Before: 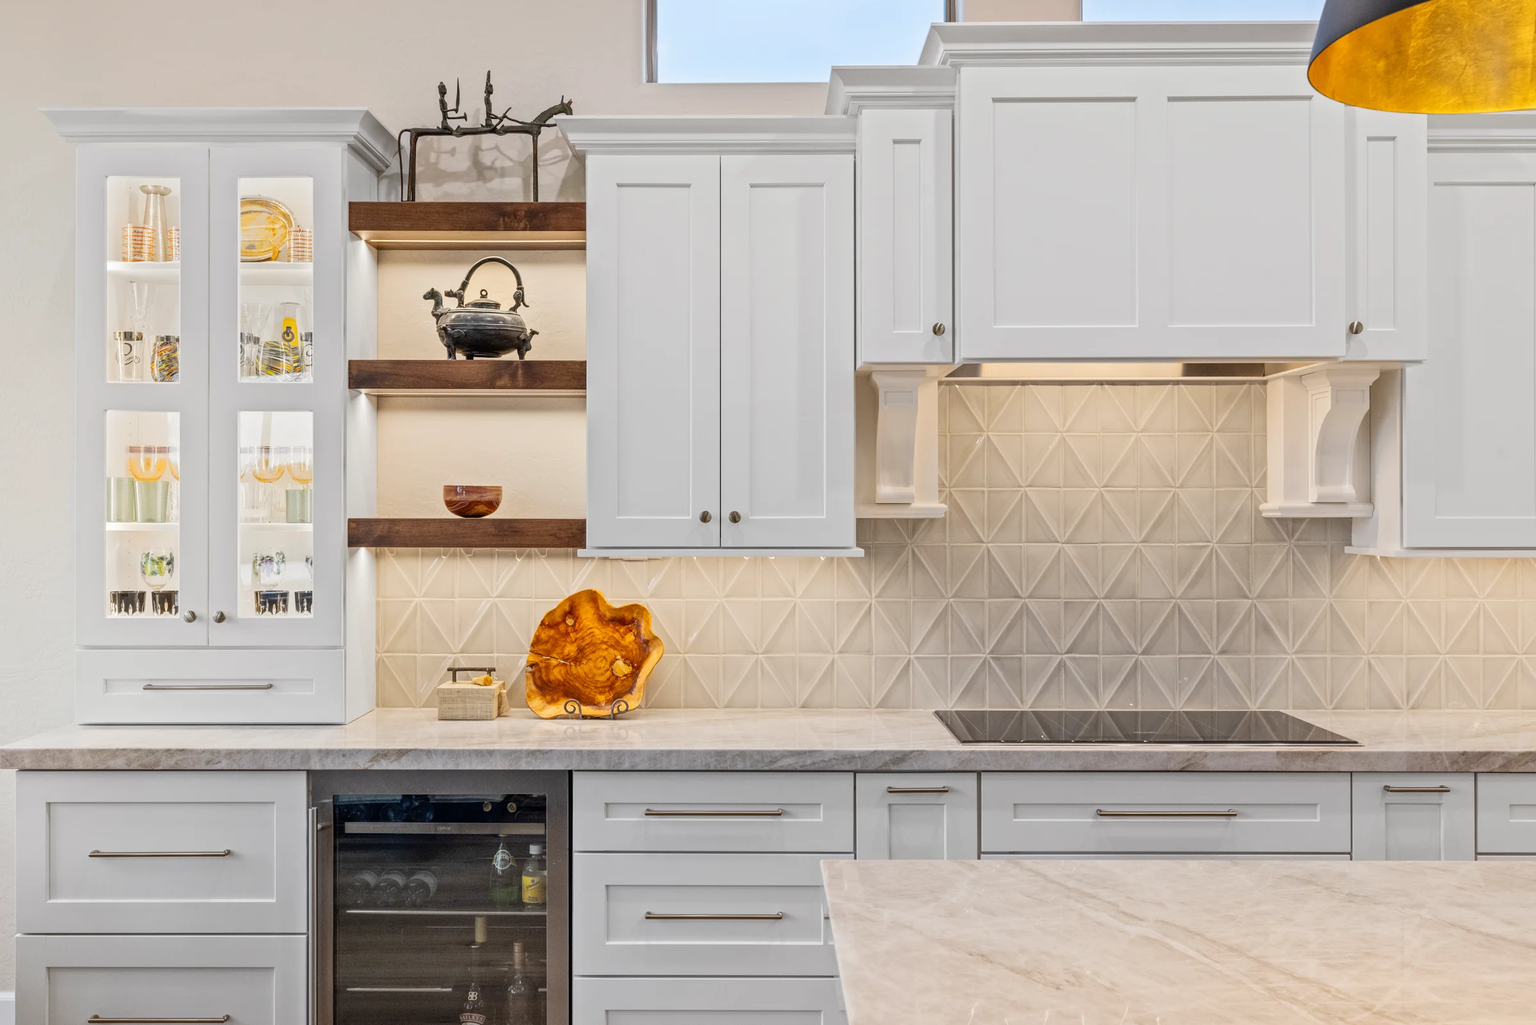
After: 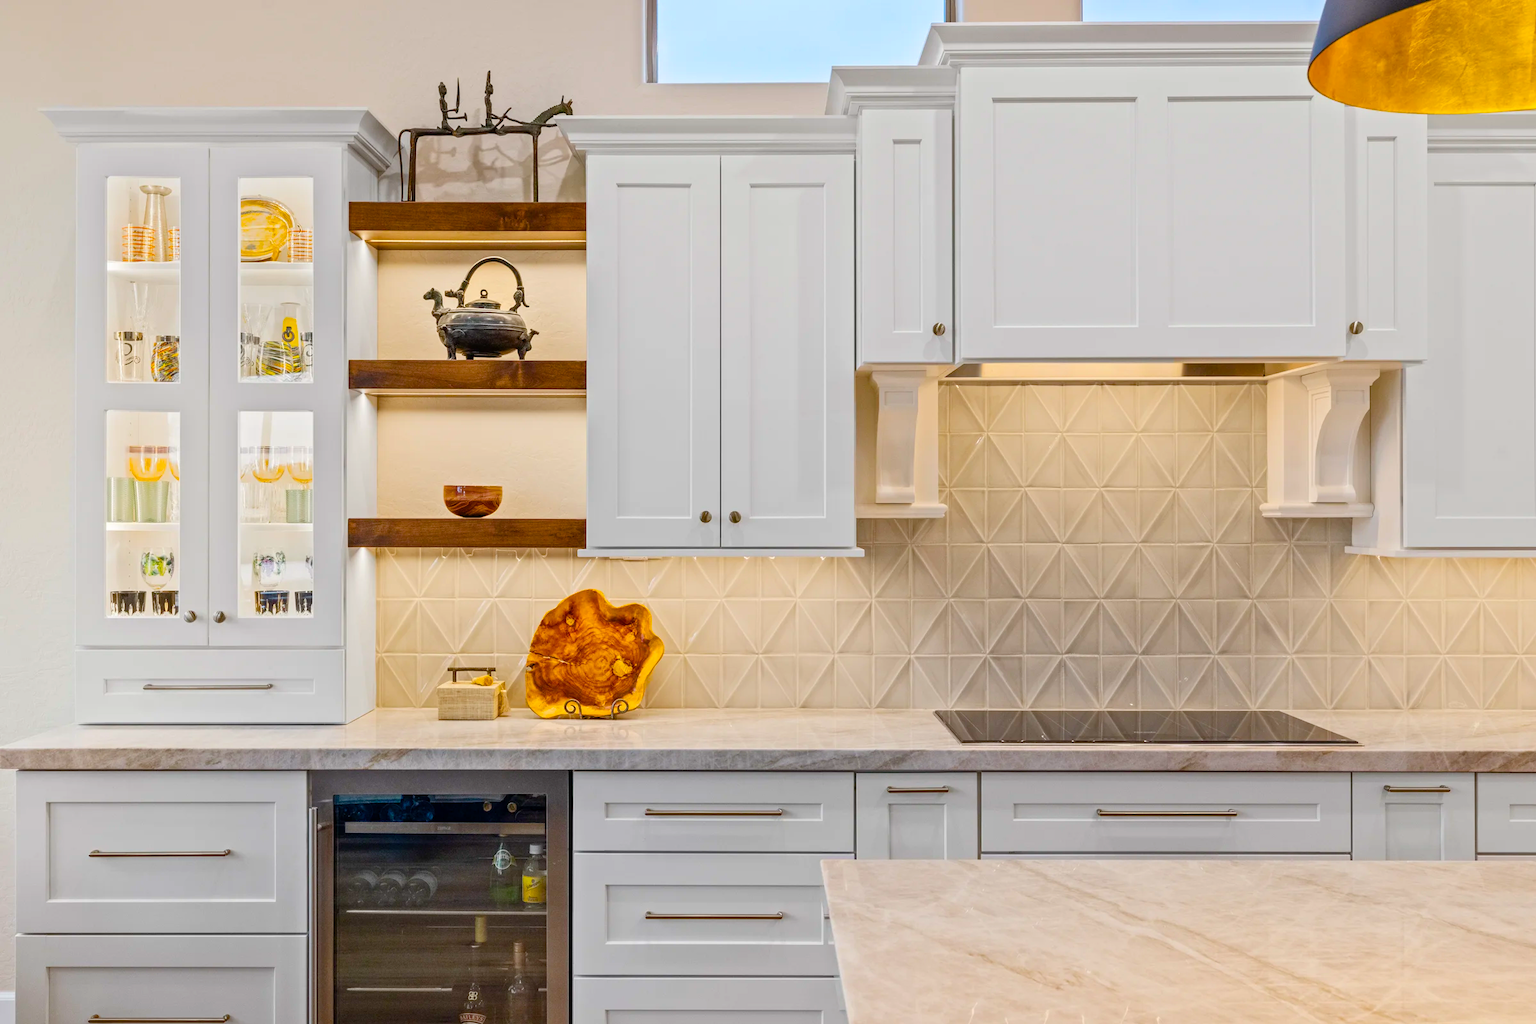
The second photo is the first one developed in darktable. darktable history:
color balance rgb: perceptual saturation grading › global saturation 20%, perceptual saturation grading › highlights -25.163%, perceptual saturation grading › shadows 24.418%, global vibrance 59.632%
